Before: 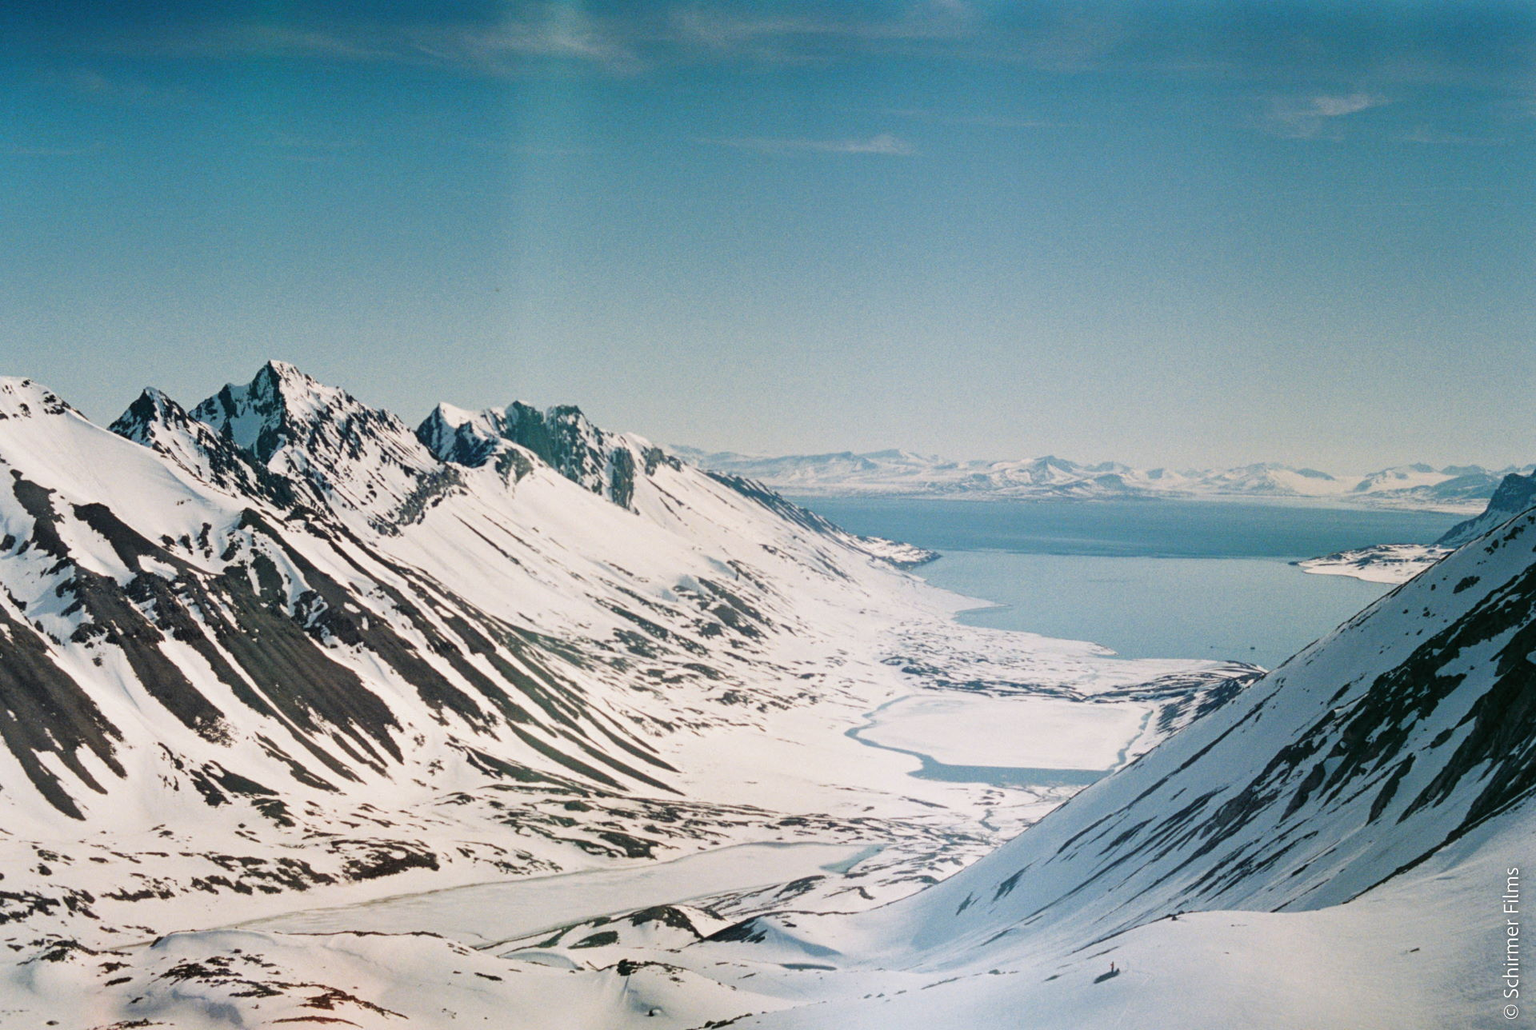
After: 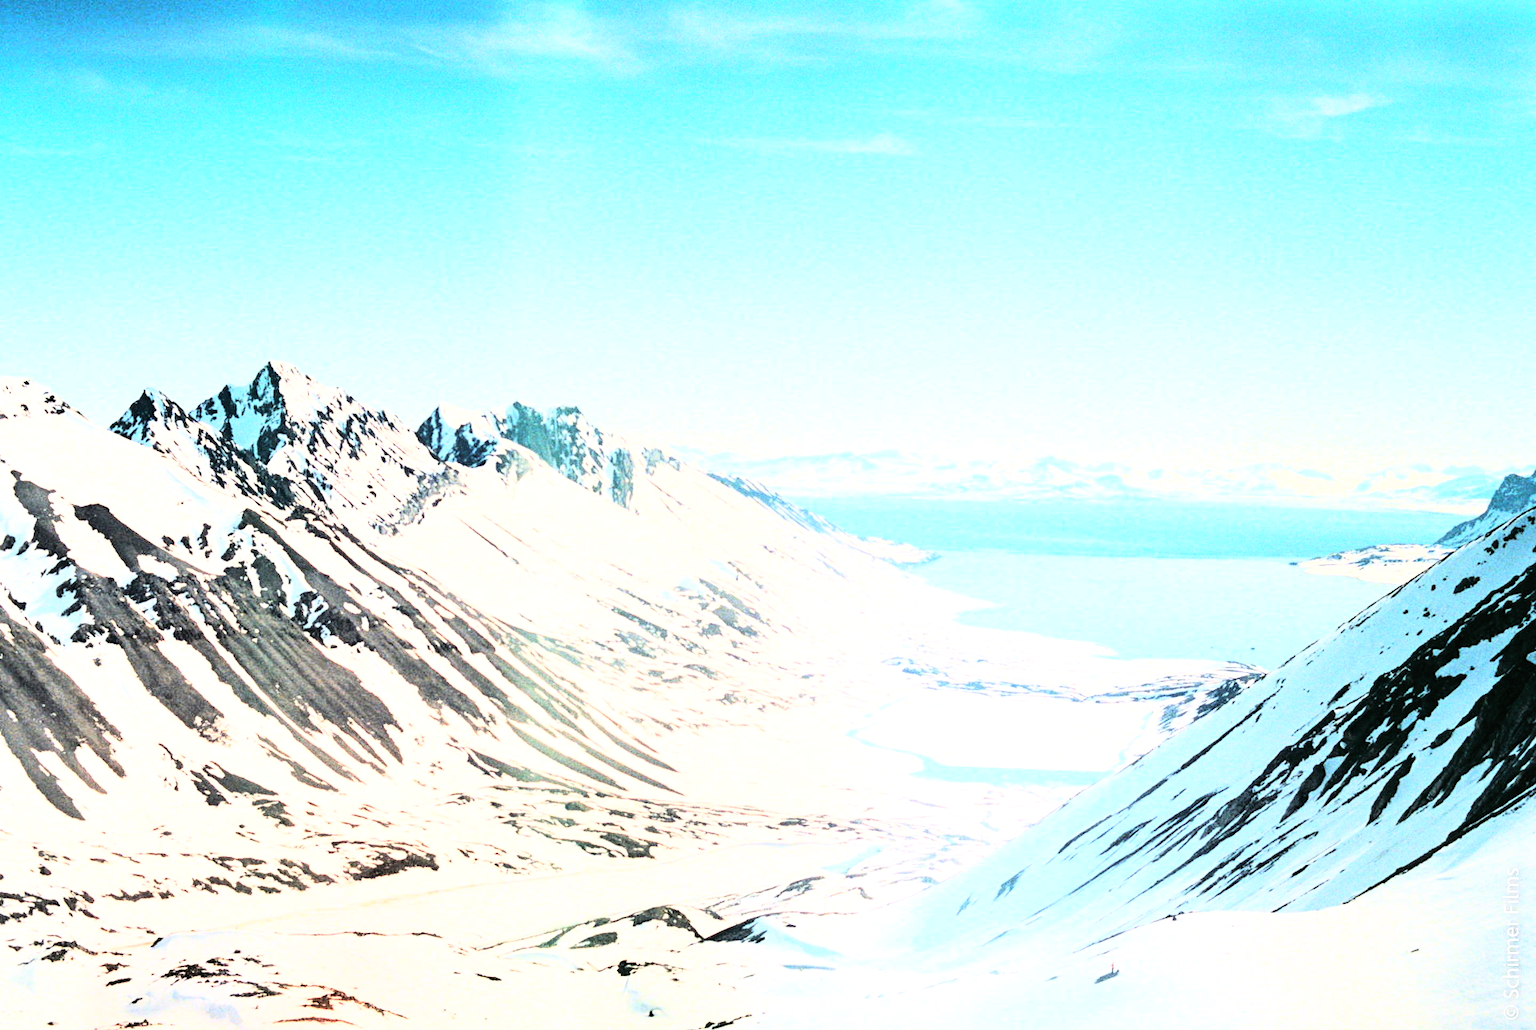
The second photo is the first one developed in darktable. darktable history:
rgb curve: curves: ch0 [(0, 0) (0.21, 0.15) (0.24, 0.21) (0.5, 0.75) (0.75, 0.96) (0.89, 0.99) (1, 1)]; ch1 [(0, 0.02) (0.21, 0.13) (0.25, 0.2) (0.5, 0.67) (0.75, 0.9) (0.89, 0.97) (1, 1)]; ch2 [(0, 0.02) (0.21, 0.13) (0.25, 0.2) (0.5, 0.67) (0.75, 0.9) (0.89, 0.97) (1, 1)], compensate middle gray true
exposure: black level correction 0, exposure 1.1 EV, compensate exposure bias true, compensate highlight preservation false
